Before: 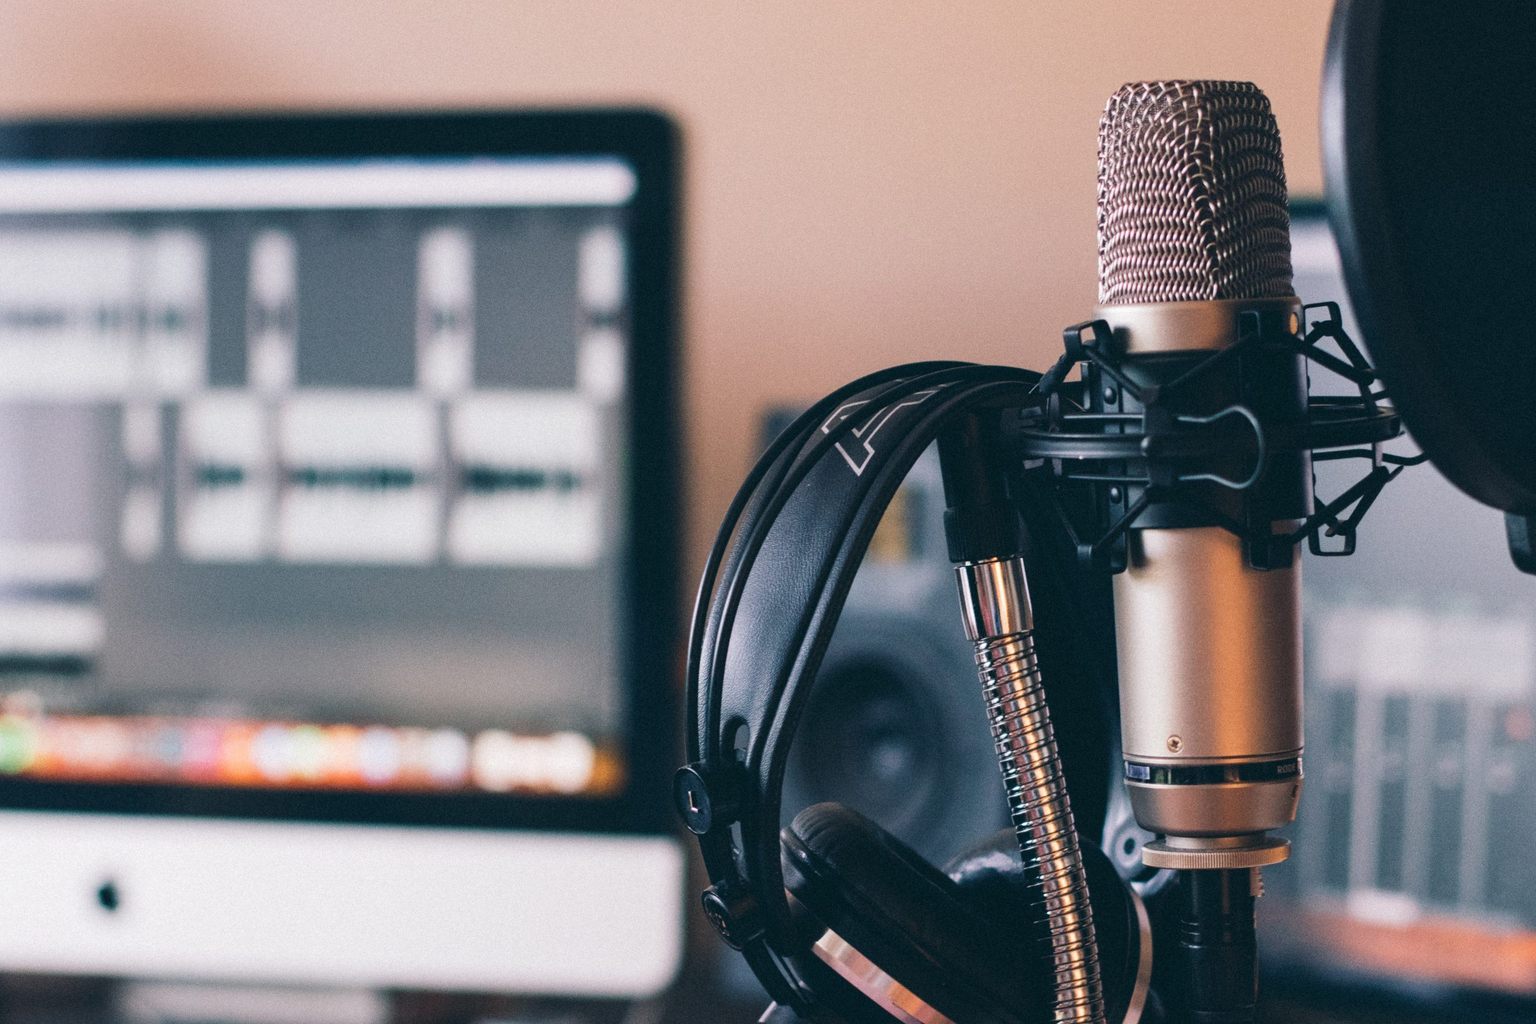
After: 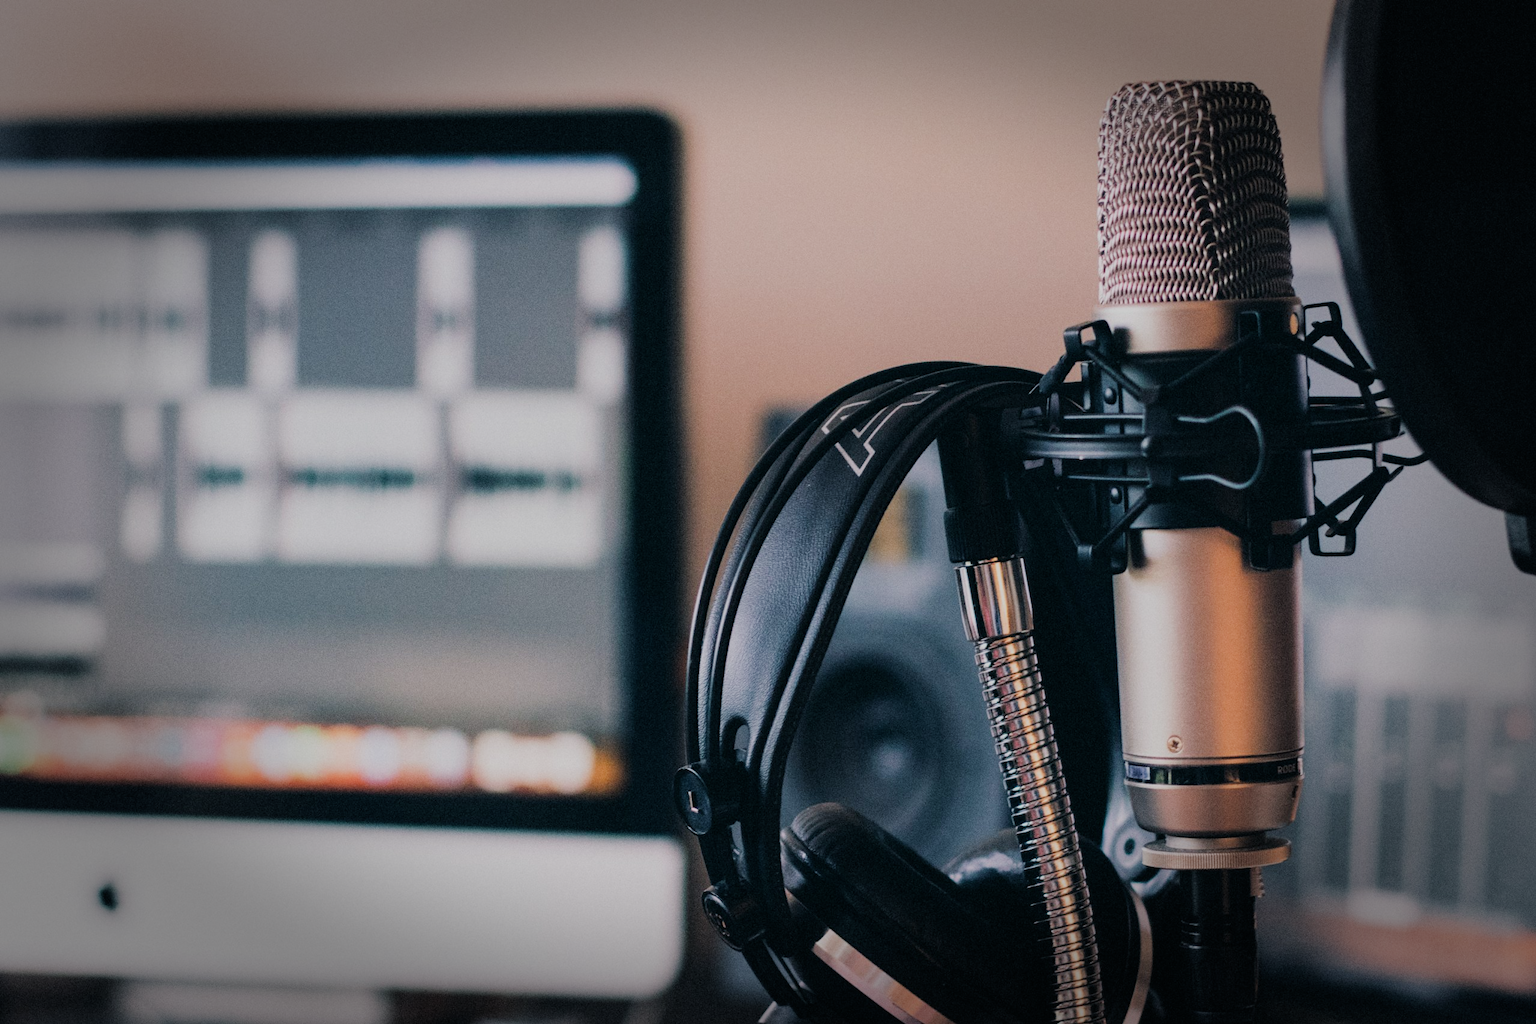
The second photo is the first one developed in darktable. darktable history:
vignetting: fall-off start 66.7%, fall-off radius 39.74%, brightness -0.576, saturation -0.258, automatic ratio true, width/height ratio 0.671, dithering 16-bit output
filmic rgb: black relative exposure -6.98 EV, white relative exposure 5.63 EV, hardness 2.86
